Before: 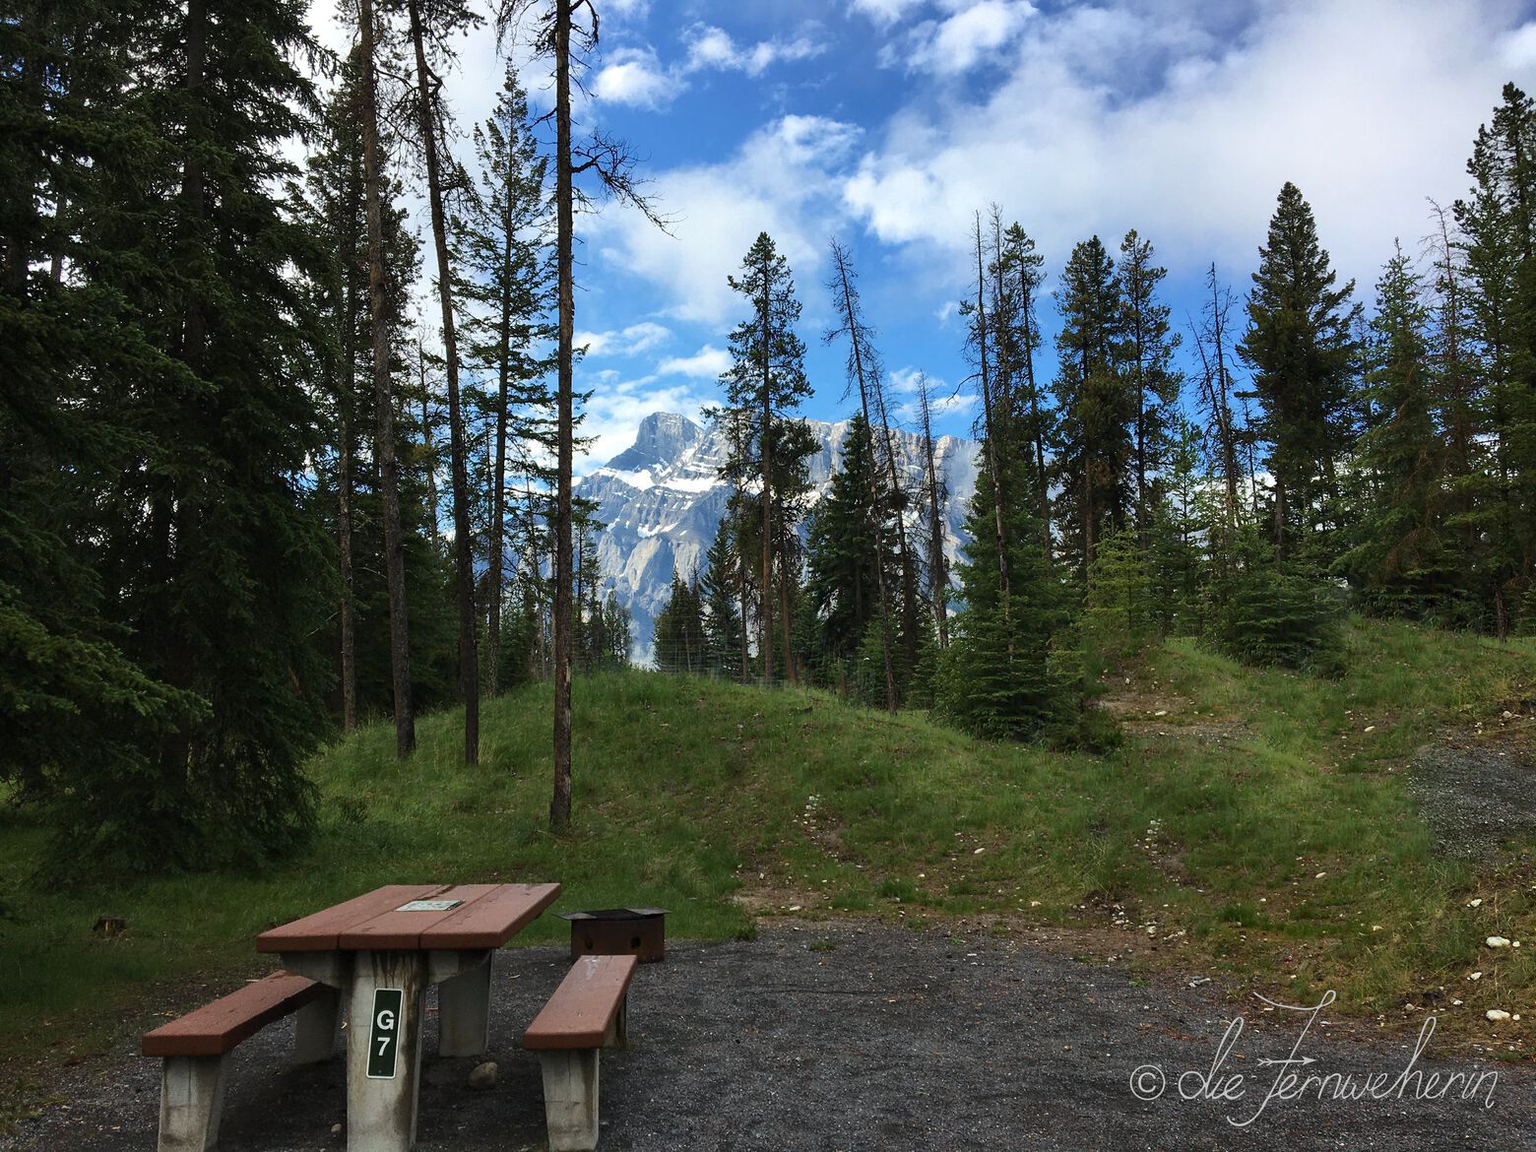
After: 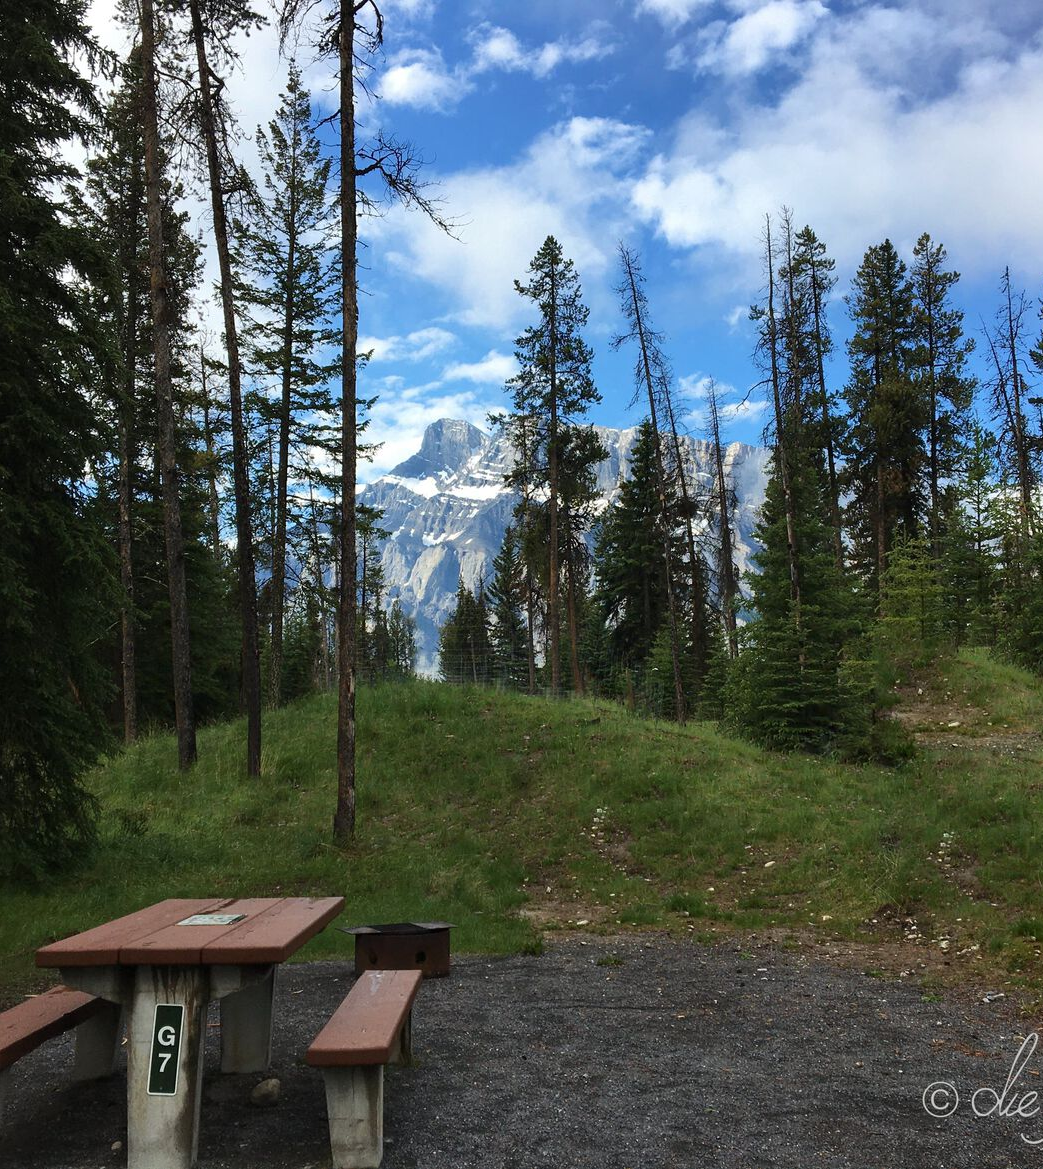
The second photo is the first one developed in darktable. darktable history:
crop and rotate: left 14.425%, right 18.711%
